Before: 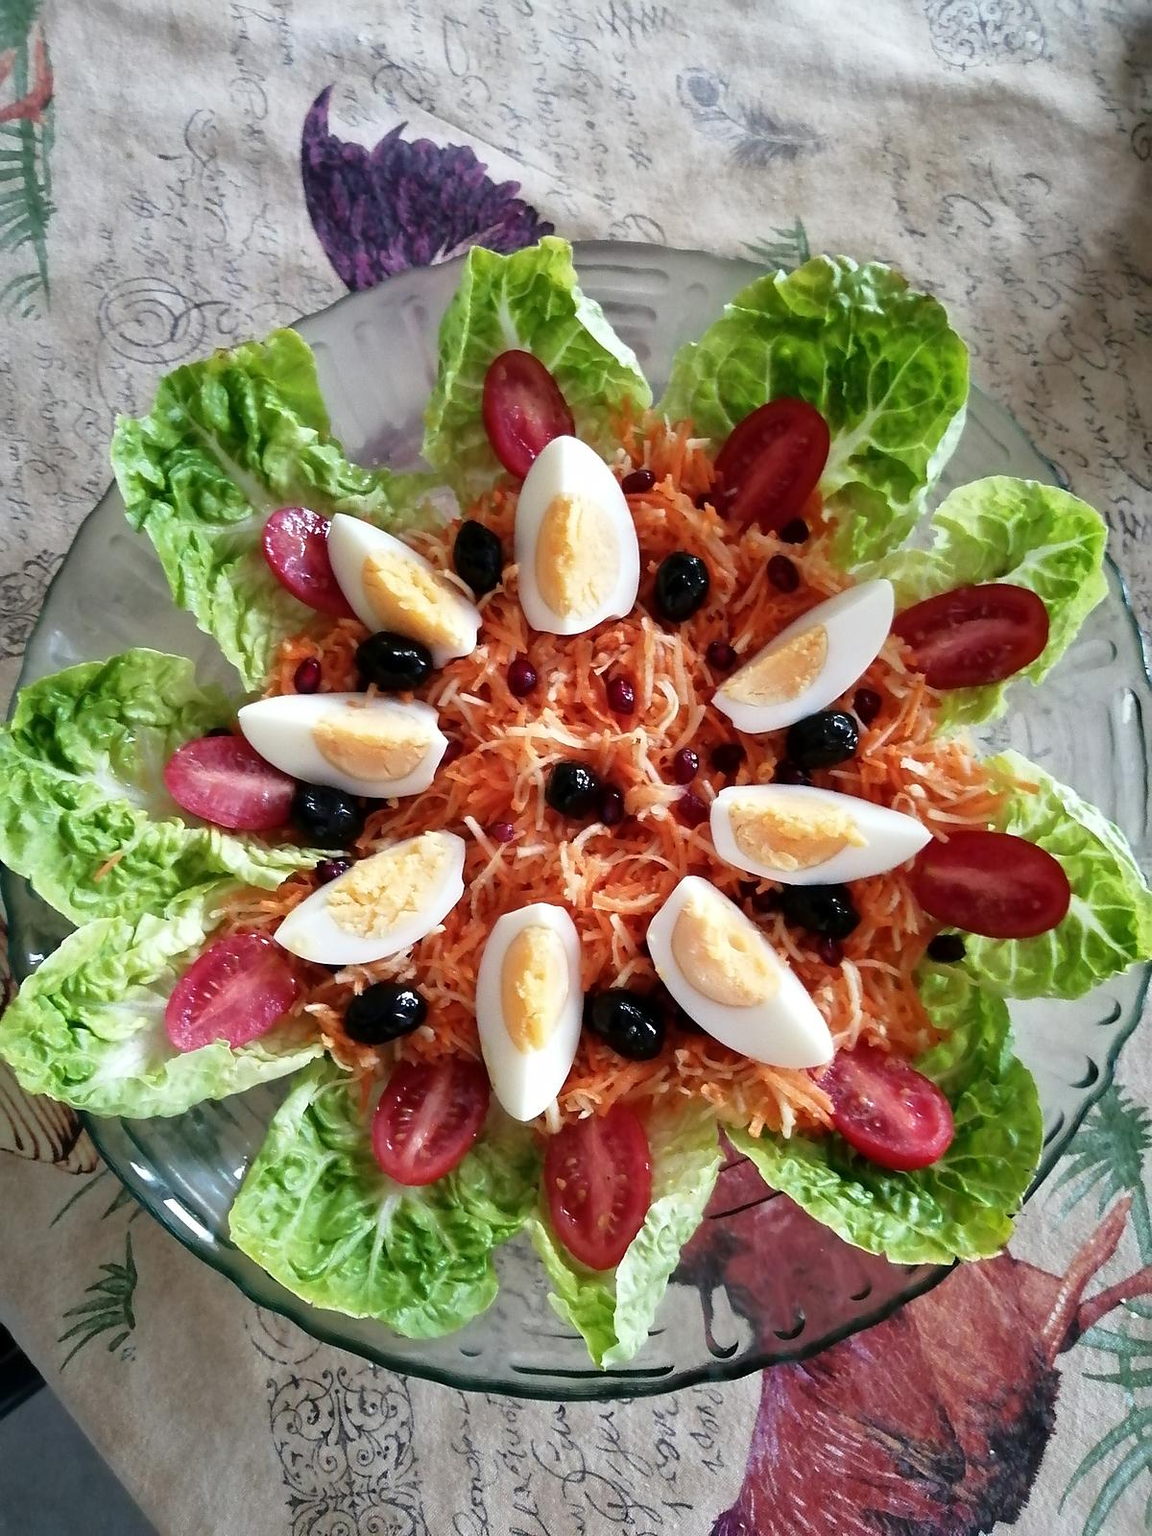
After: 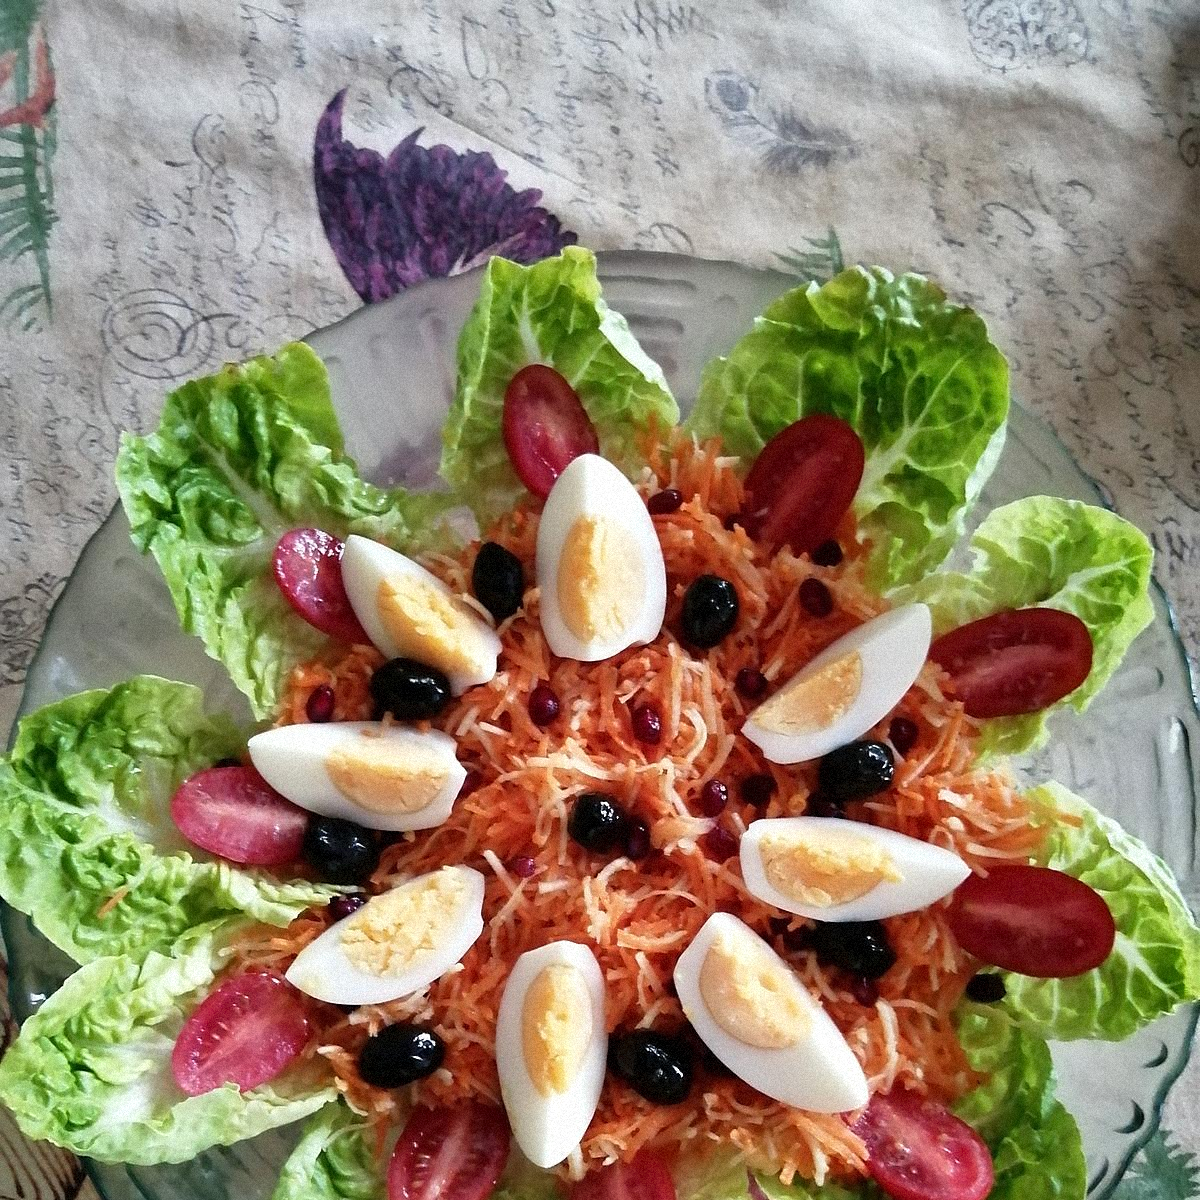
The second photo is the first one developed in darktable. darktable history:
crop: bottom 24.967%
grain: mid-tones bias 0%
shadows and highlights: shadows 35, highlights -35, soften with gaussian
